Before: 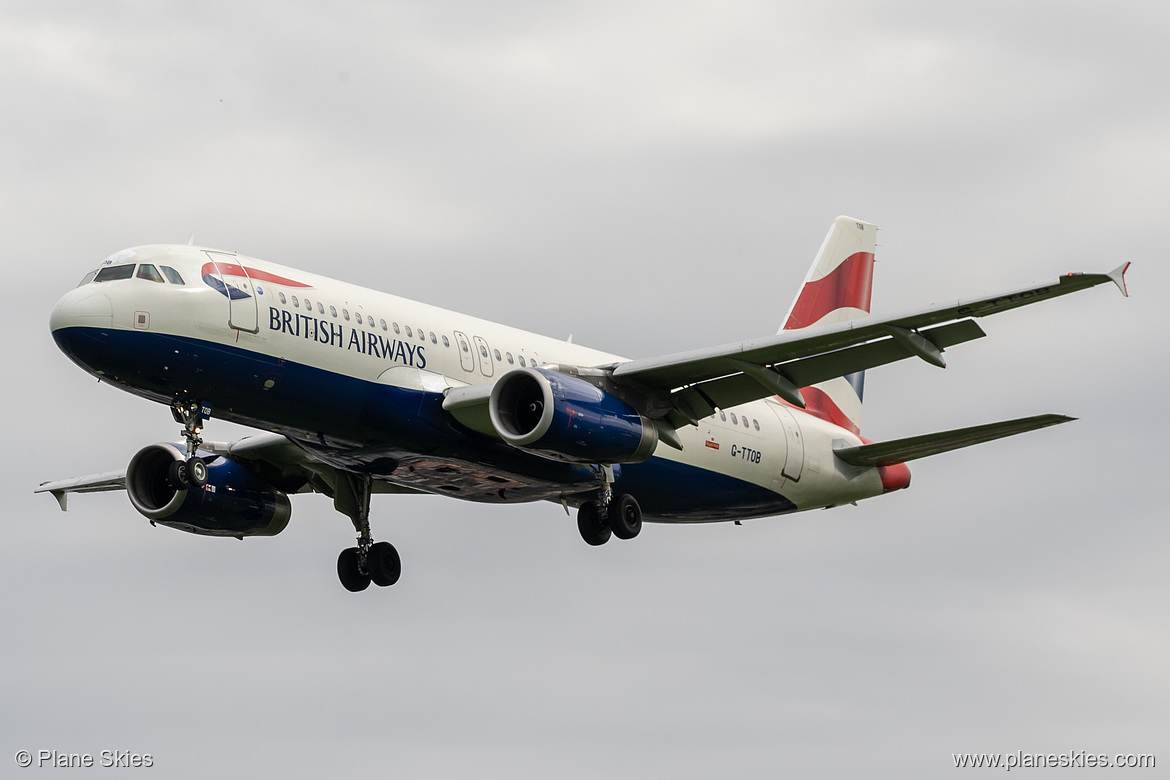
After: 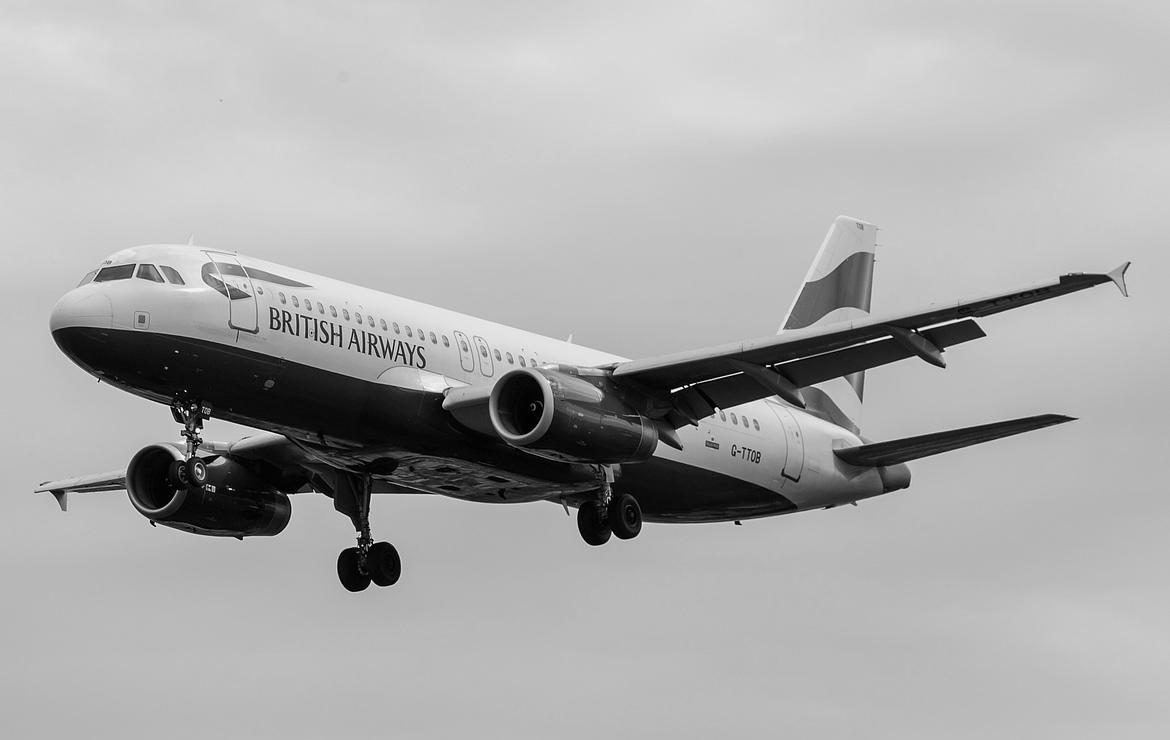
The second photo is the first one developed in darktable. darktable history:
crop and rotate: top 0.011%, bottom 5.044%
color calibration: output gray [0.253, 0.26, 0.487, 0], illuminant same as pipeline (D50), adaptation XYZ, x 0.346, y 0.357, temperature 5015.42 K
